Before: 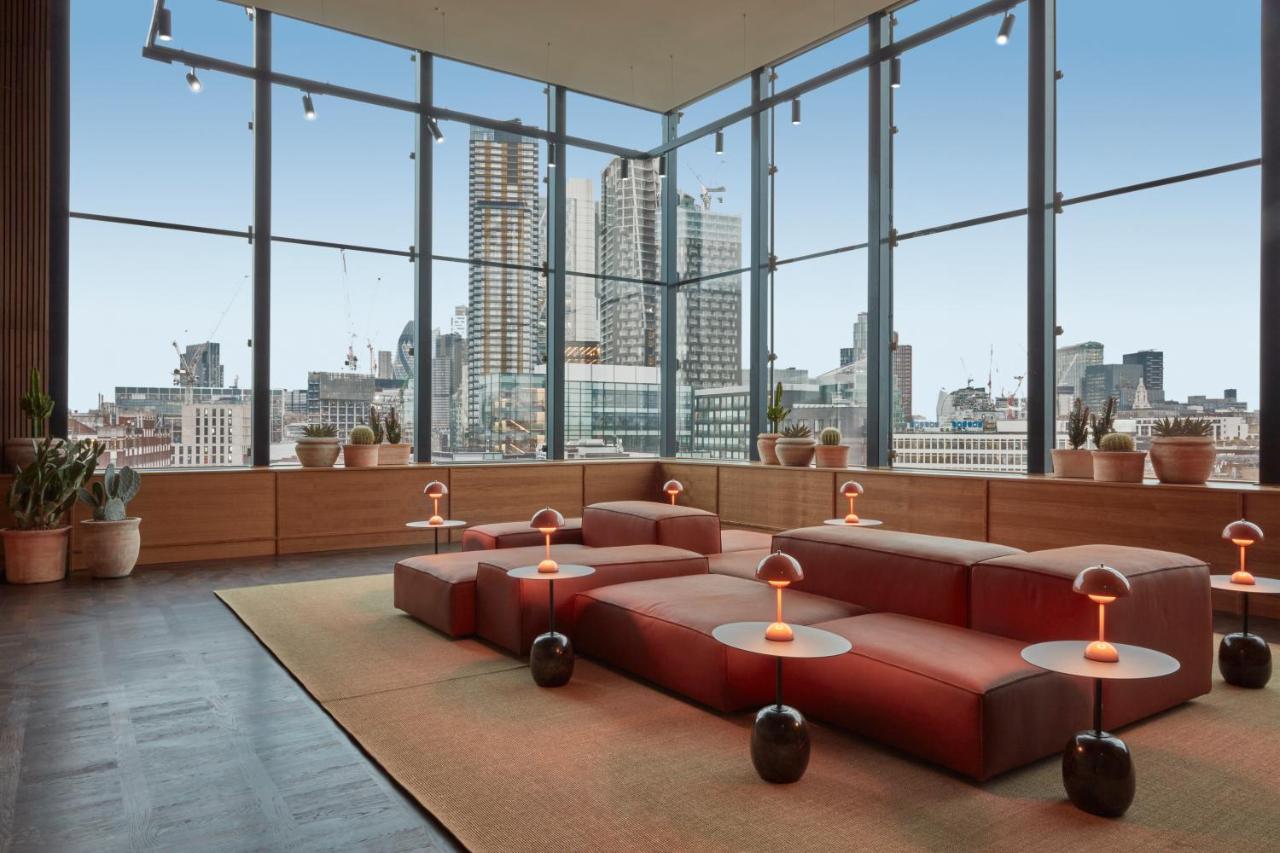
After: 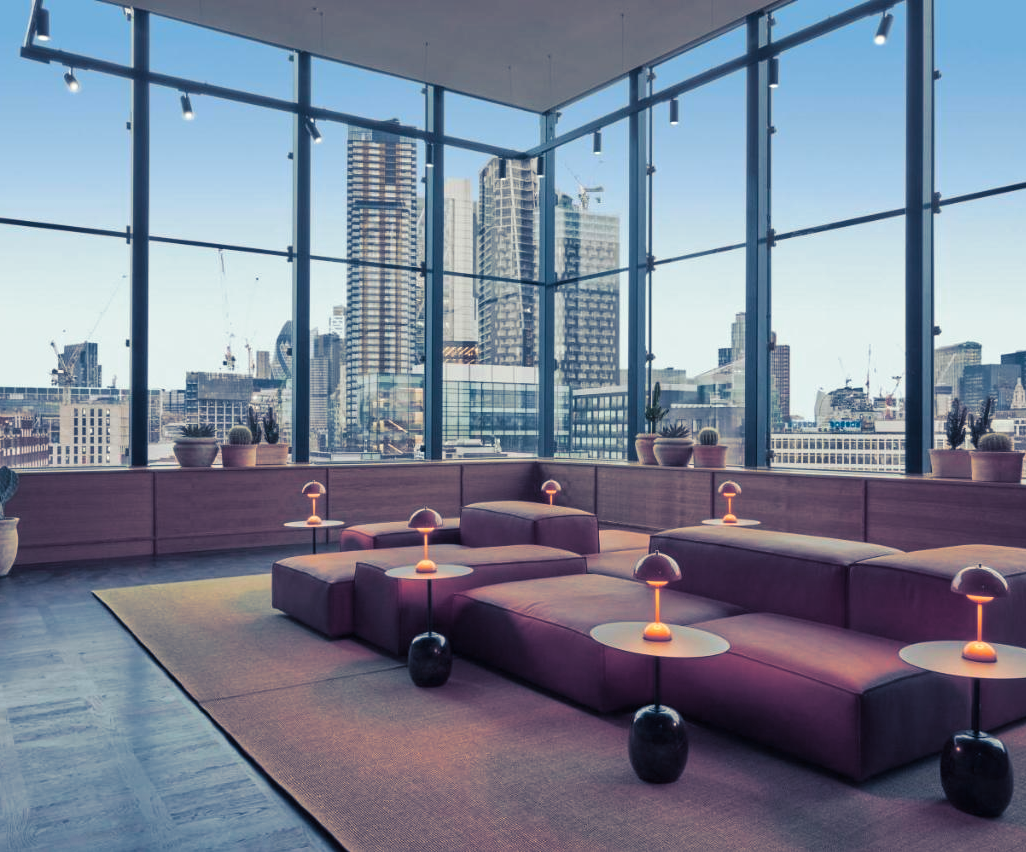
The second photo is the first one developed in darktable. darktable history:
split-toning: shadows › hue 226.8°, shadows › saturation 0.84
crop and rotate: left 9.597%, right 10.195%
contrast brightness saturation: saturation 0.18
